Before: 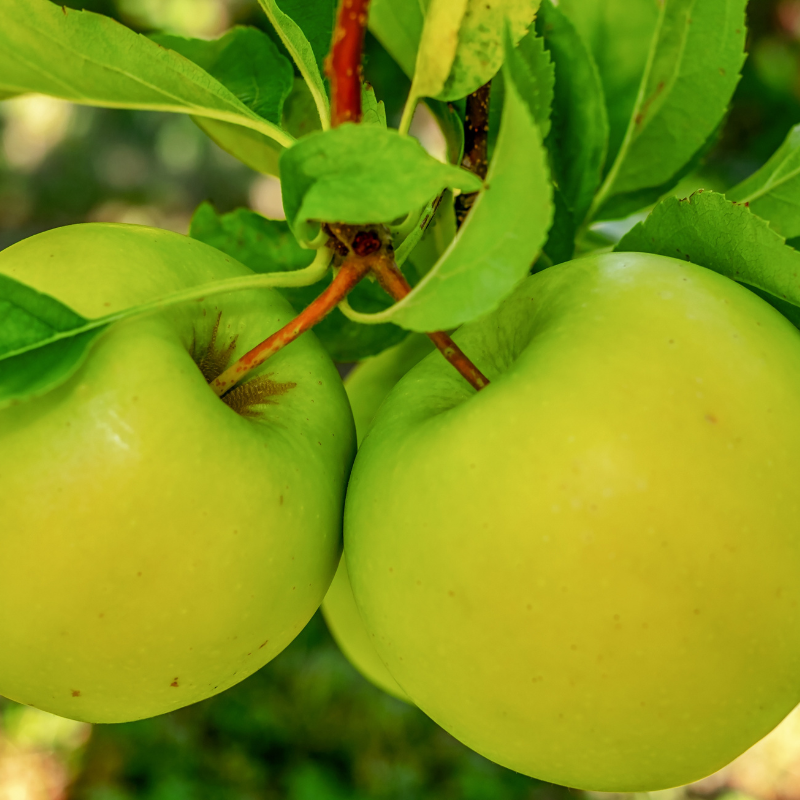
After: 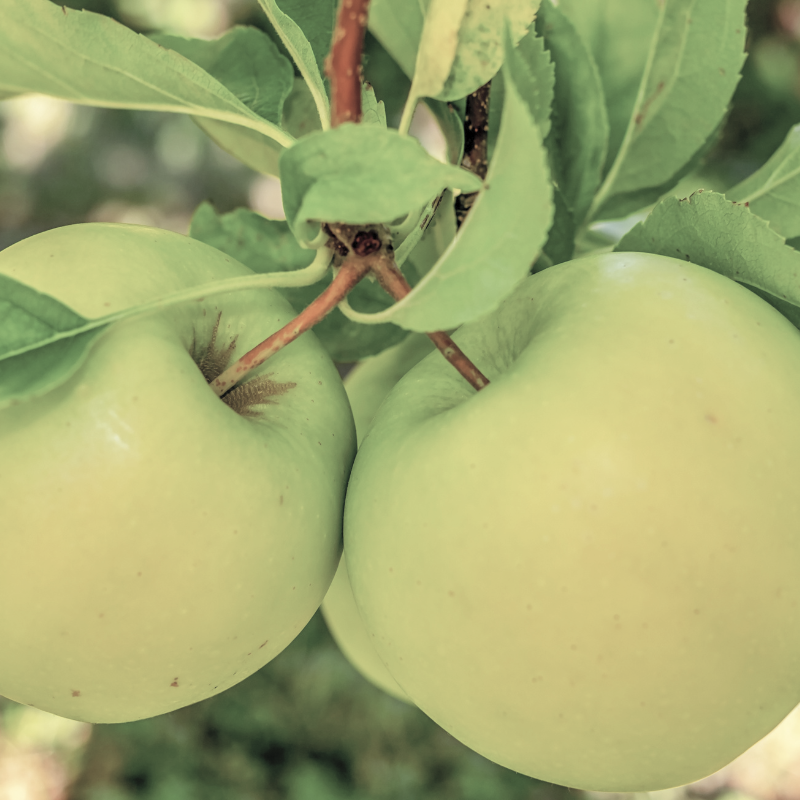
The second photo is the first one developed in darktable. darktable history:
contrast brightness saturation: brightness 0.187, saturation -0.488
